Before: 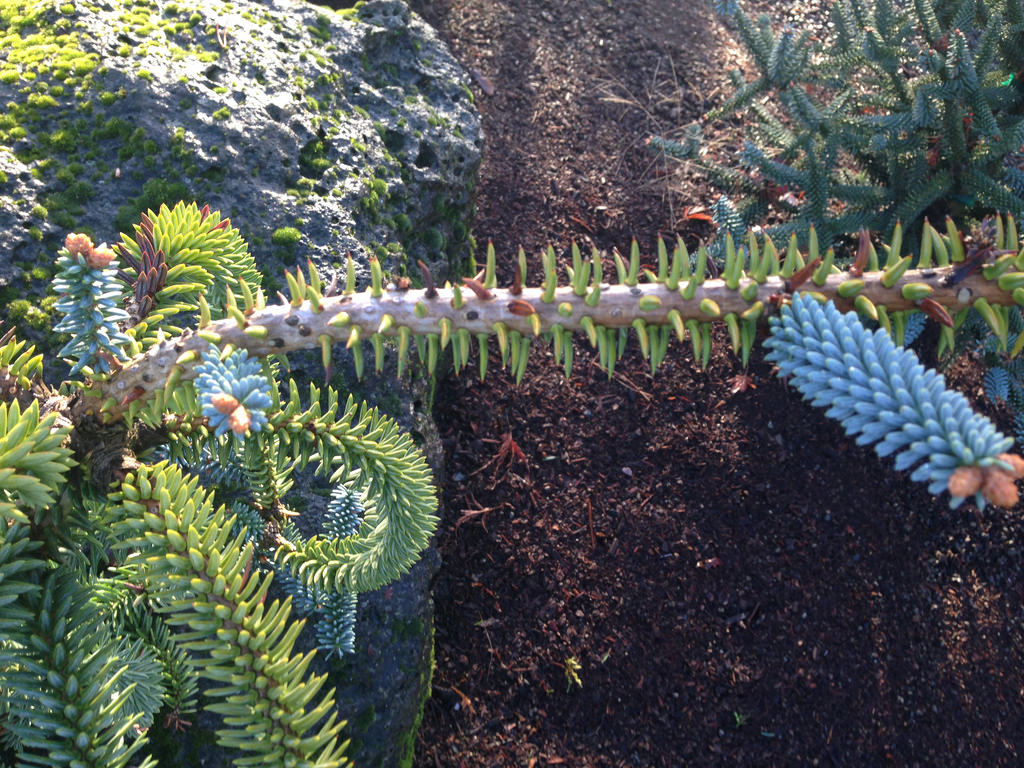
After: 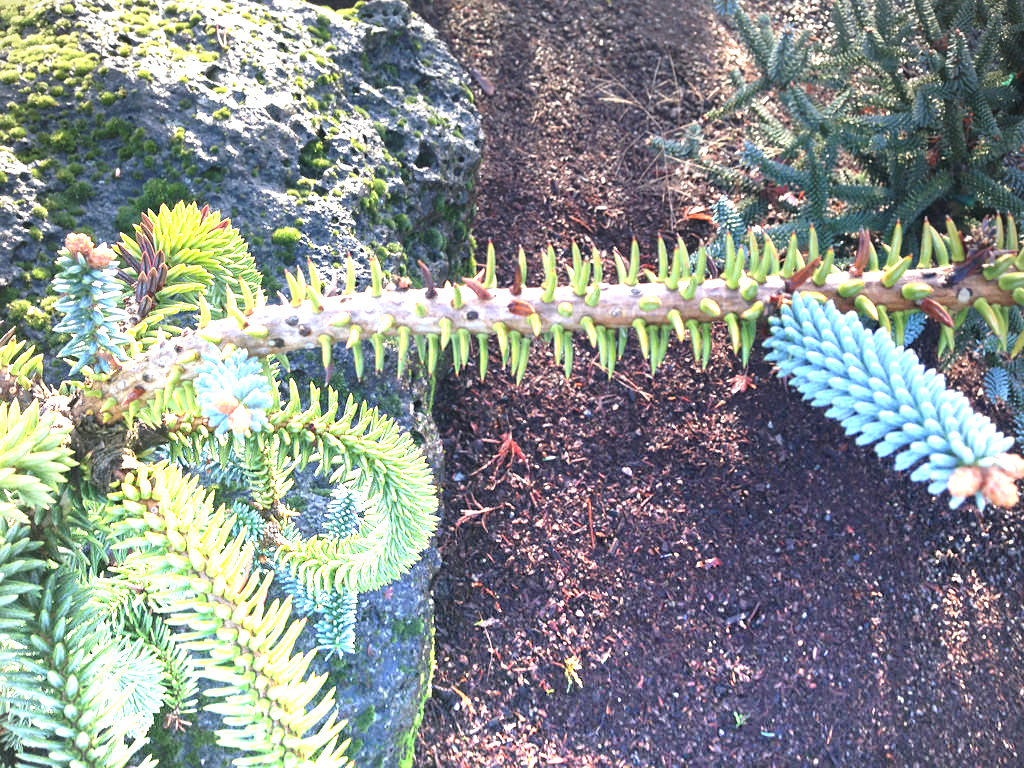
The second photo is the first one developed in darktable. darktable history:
graduated density: density -3.9 EV
vignetting: fall-off radius 60.92%
tone equalizer: on, module defaults
sharpen: amount 0.2
exposure: exposure 0.556 EV, compensate highlight preservation false
contrast brightness saturation: contrast 0.05
